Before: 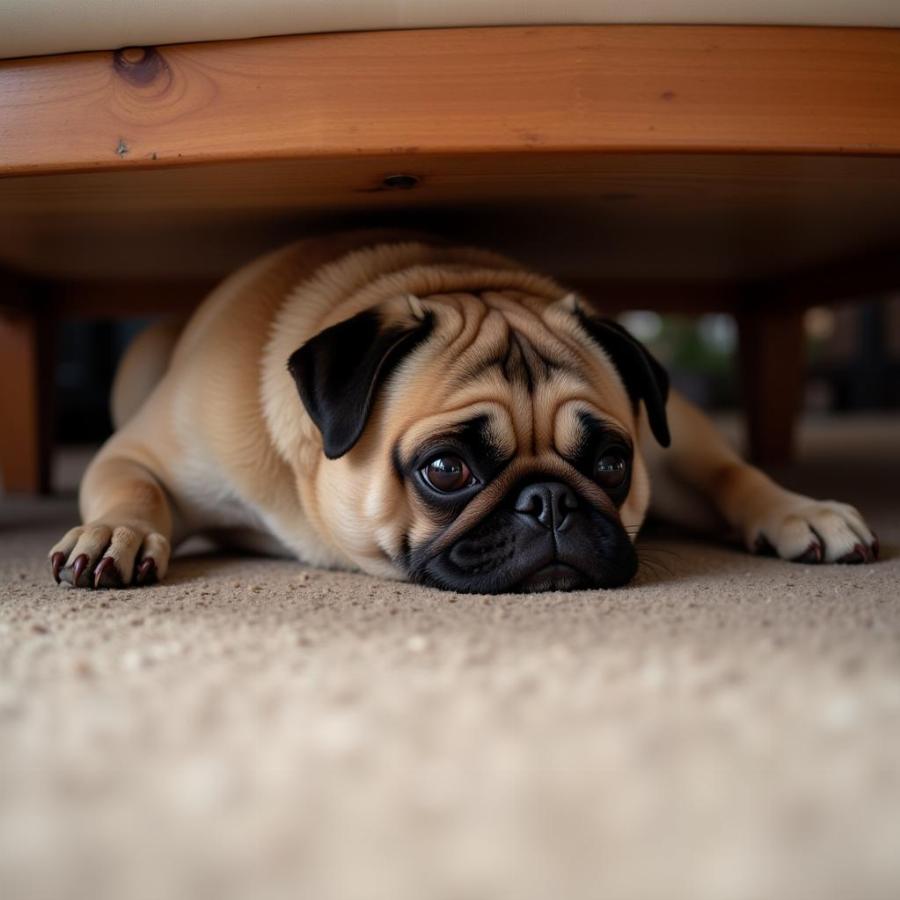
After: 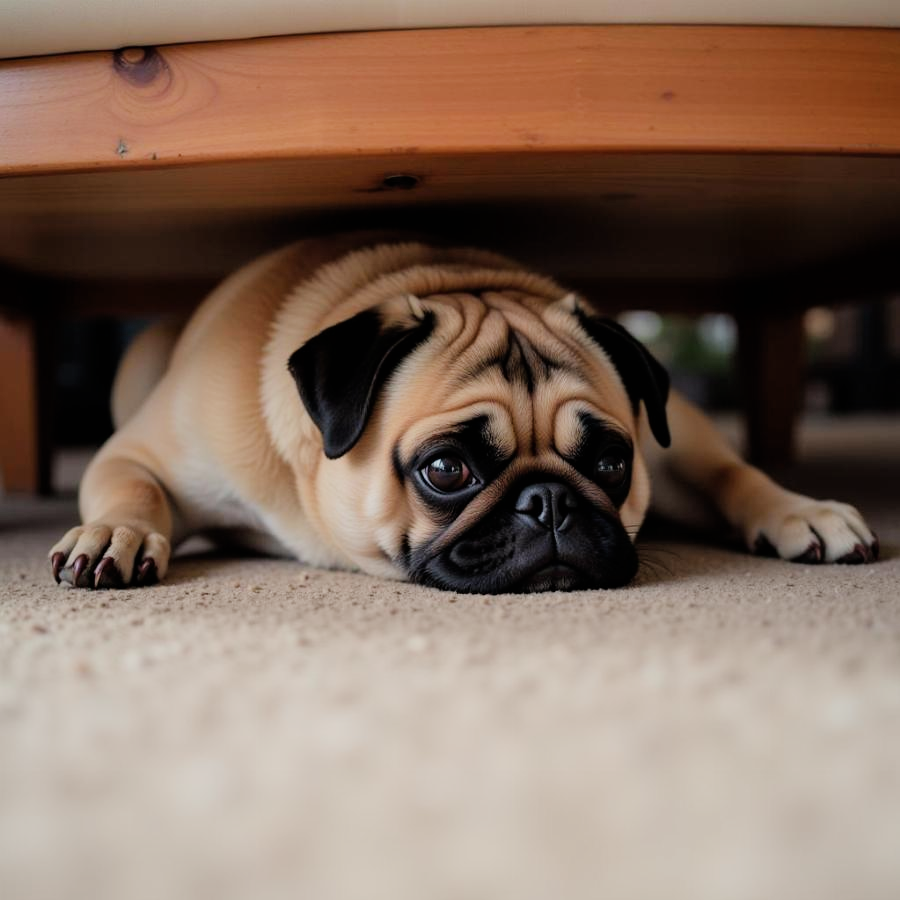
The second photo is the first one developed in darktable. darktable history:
exposure: black level correction -0.001, exposure 0.532 EV, compensate highlight preservation false
filmic rgb: black relative exposure -7.34 EV, white relative exposure 5.07 EV, hardness 3.21
